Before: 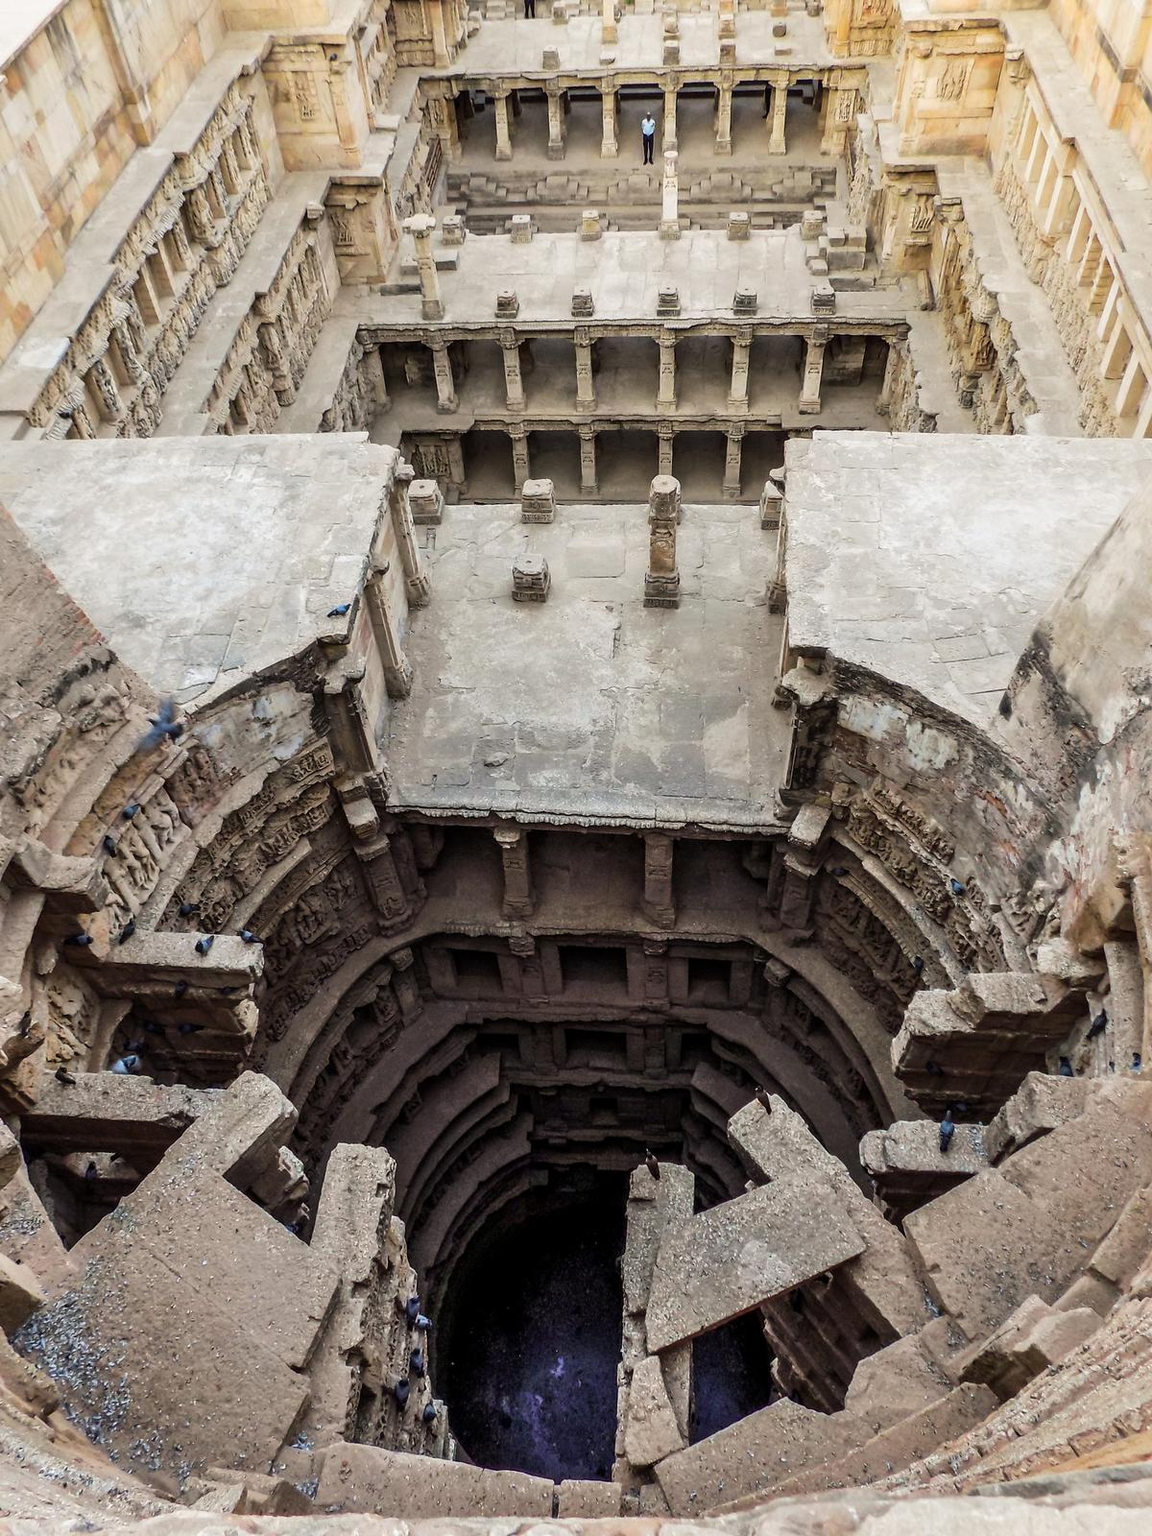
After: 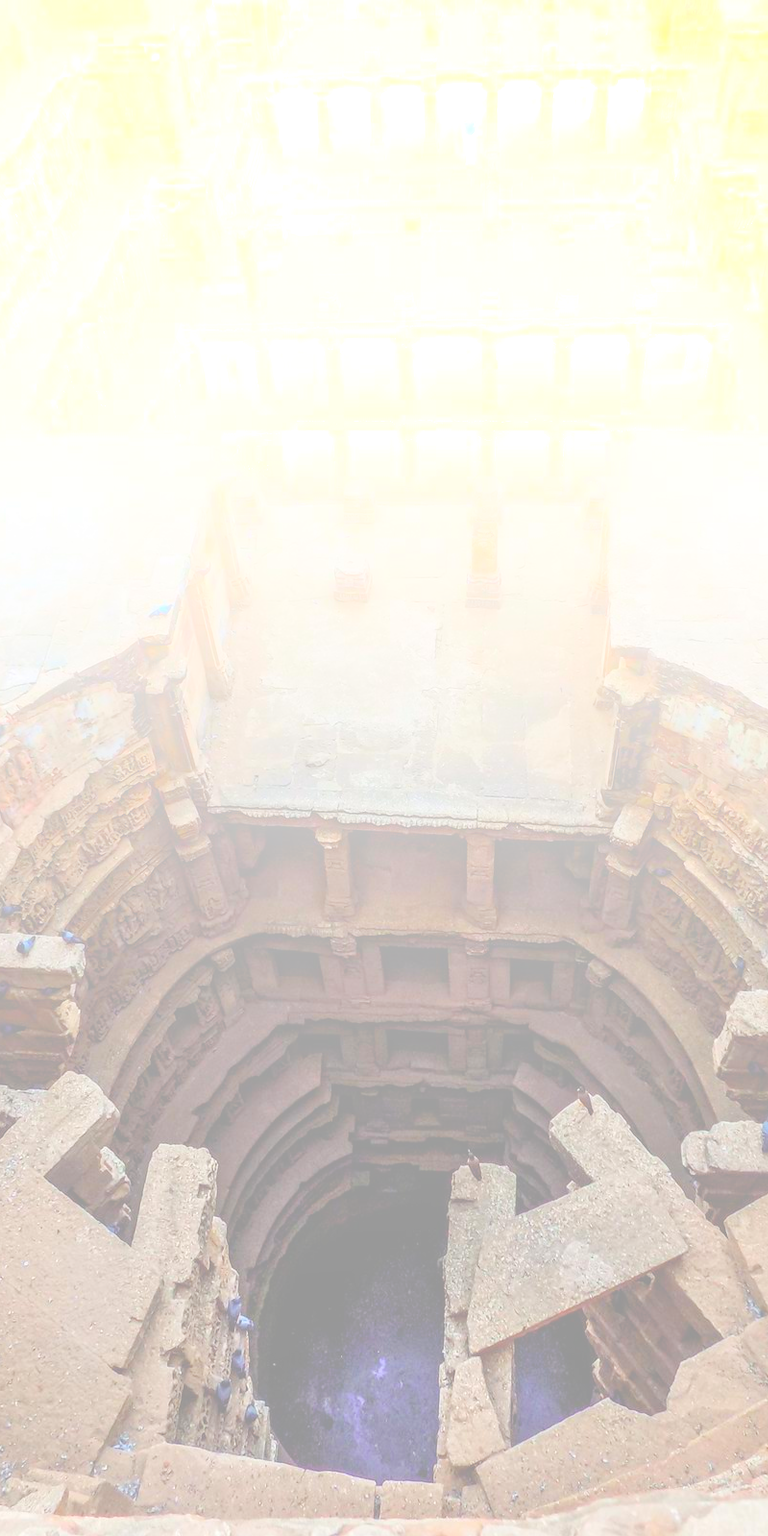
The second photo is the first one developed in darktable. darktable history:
tone equalizer: on, module defaults
bloom: size 85%, threshold 5%, strength 85%
contrast brightness saturation: saturation -0.04
crop and rotate: left 15.546%, right 17.787%
